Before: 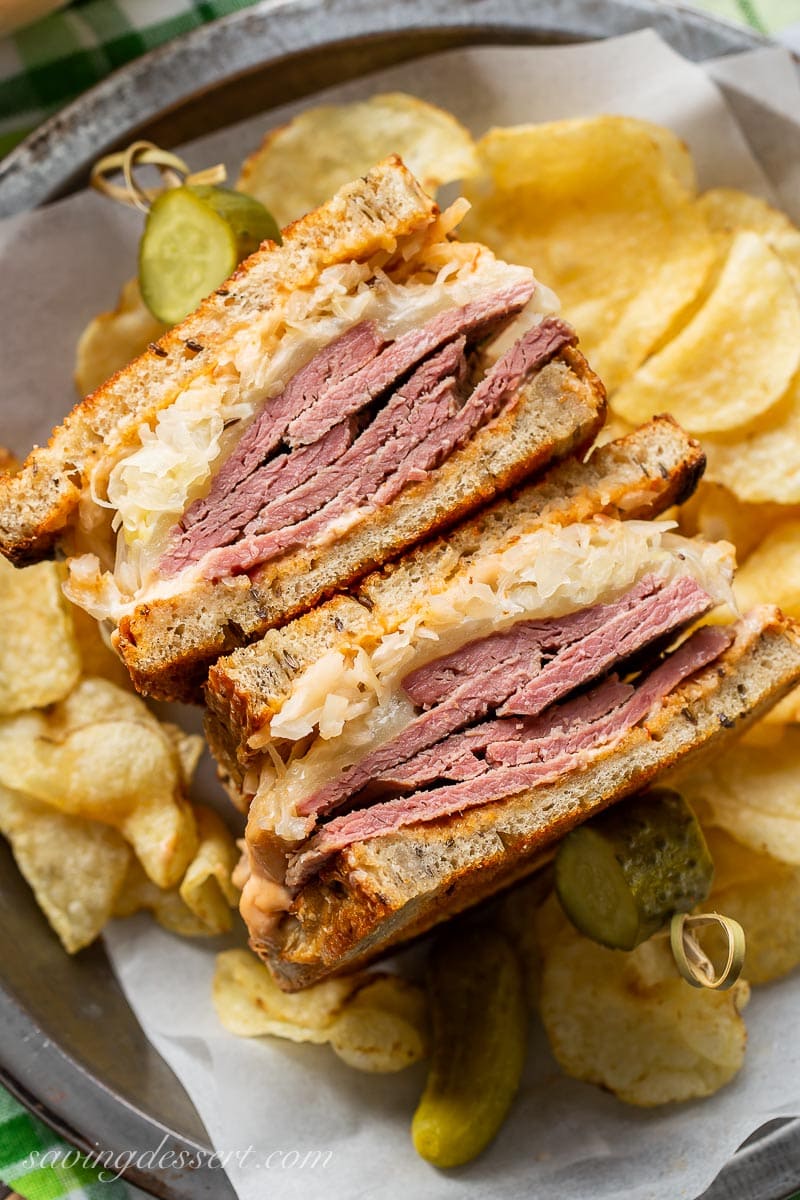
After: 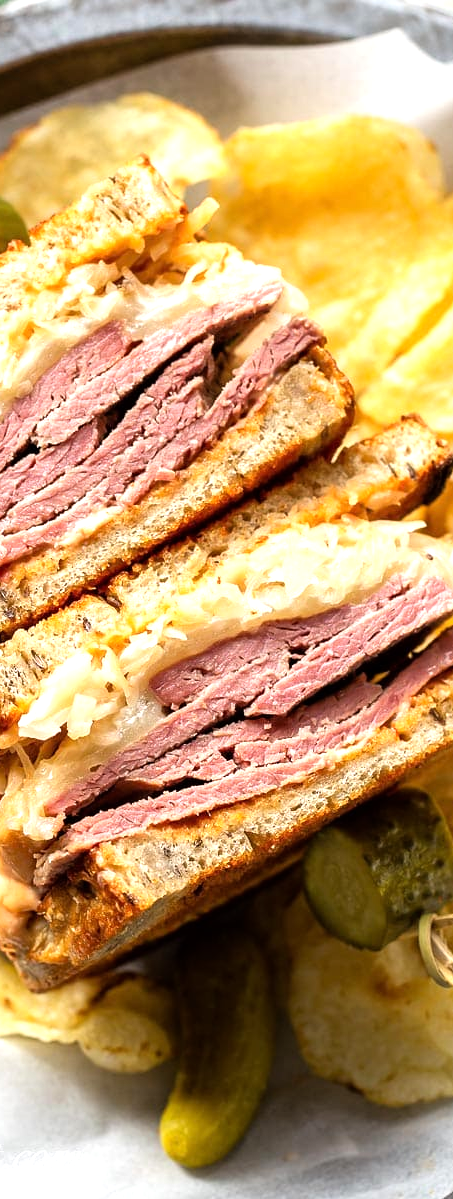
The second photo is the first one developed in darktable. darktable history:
tone equalizer: -8 EV -0.762 EV, -7 EV -0.714 EV, -6 EV -0.568 EV, -5 EV -0.415 EV, -3 EV 0.404 EV, -2 EV 0.6 EV, -1 EV 0.697 EV, +0 EV 0.722 EV
crop: left 31.525%, top 0.019%, right 11.819%
